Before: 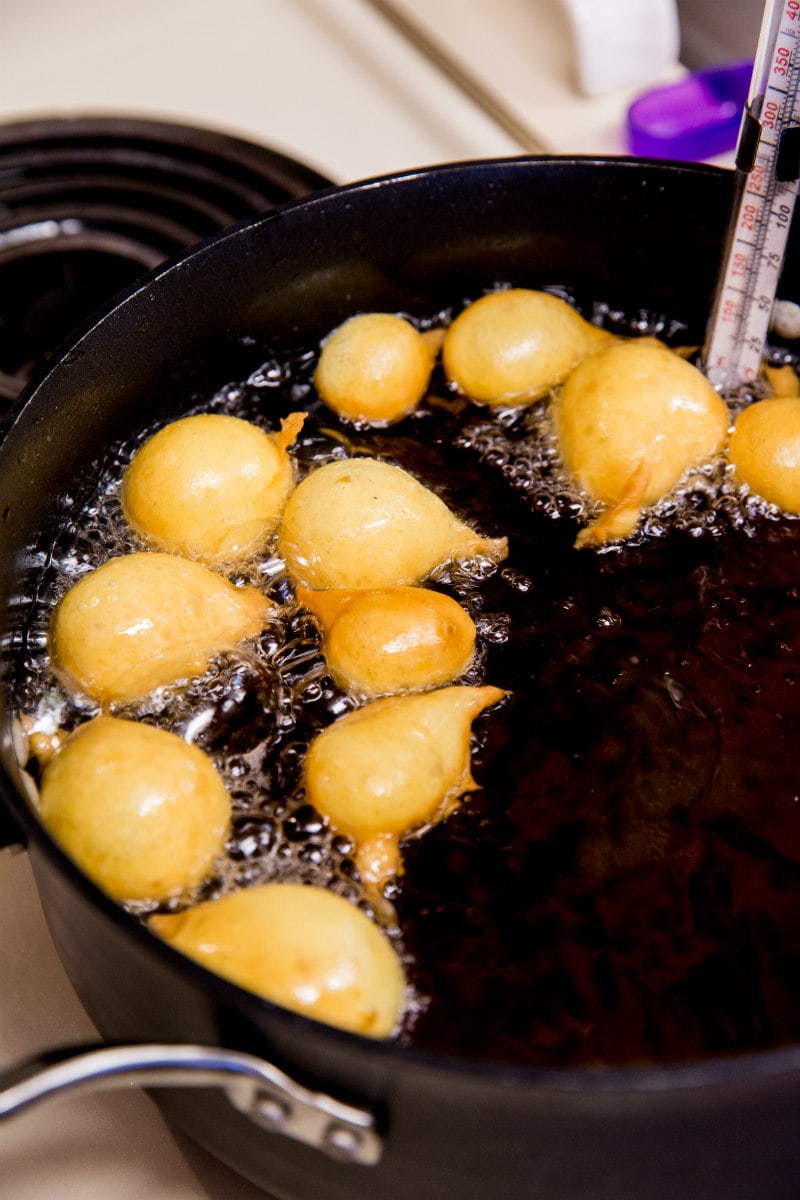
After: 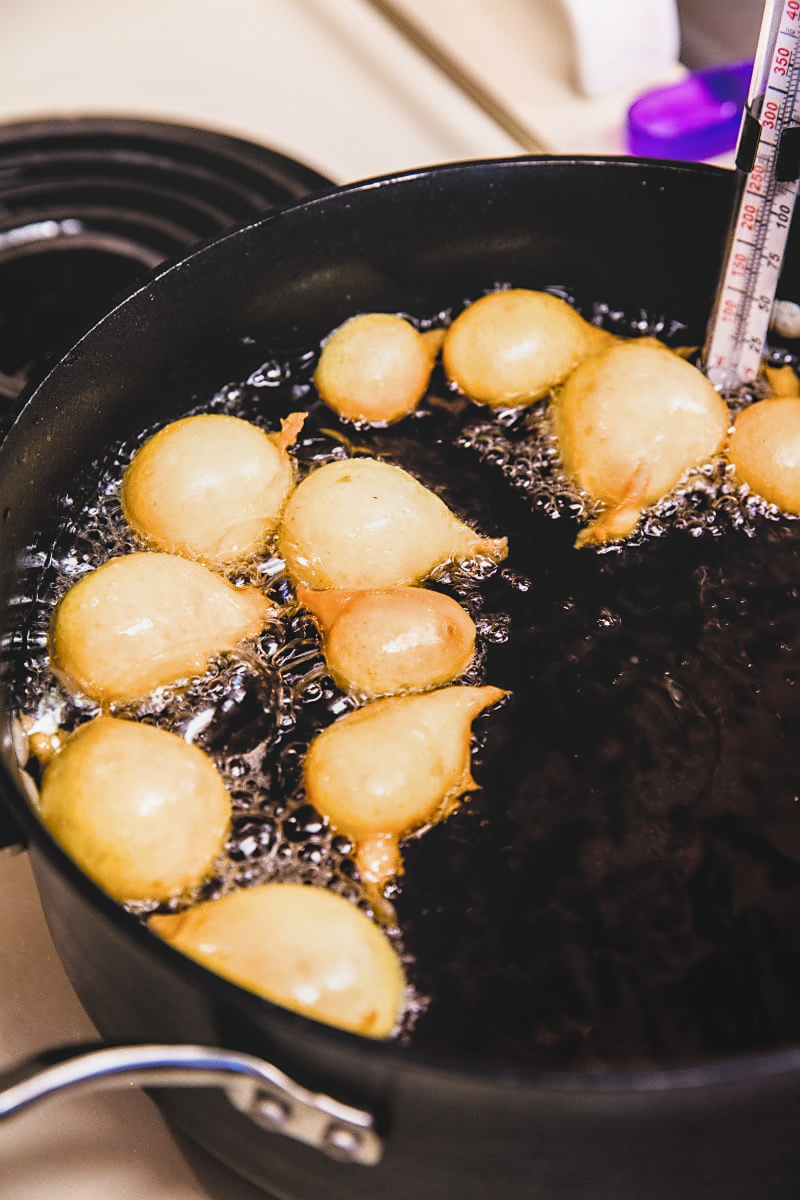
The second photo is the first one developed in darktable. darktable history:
local contrast: detail 110%
color balance rgb: perceptual saturation grading › global saturation 0.668%, perceptual saturation grading › mid-tones 6.217%, perceptual saturation grading › shadows 71.686%, global vibrance 15.097%
exposure: black level correction -0.04, exposure 0.062 EV, compensate highlight preservation false
sharpen: radius 1.872, amount 0.406, threshold 1.149
filmic rgb: black relative exposure -3.63 EV, white relative exposure 2.44 EV, hardness 3.27
